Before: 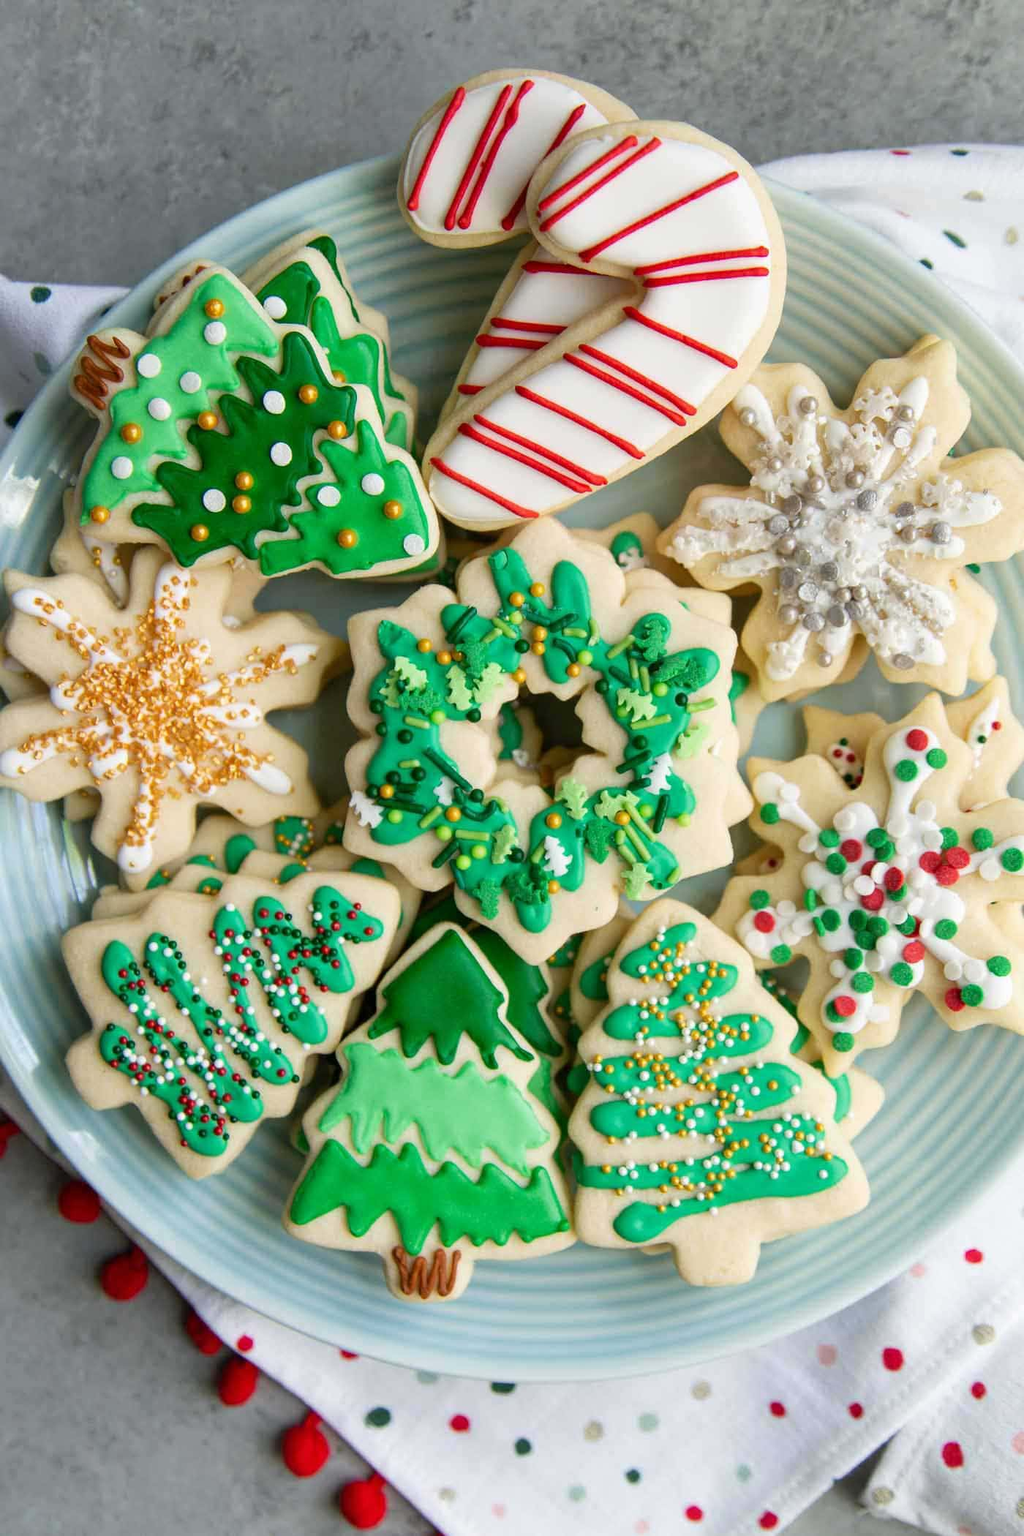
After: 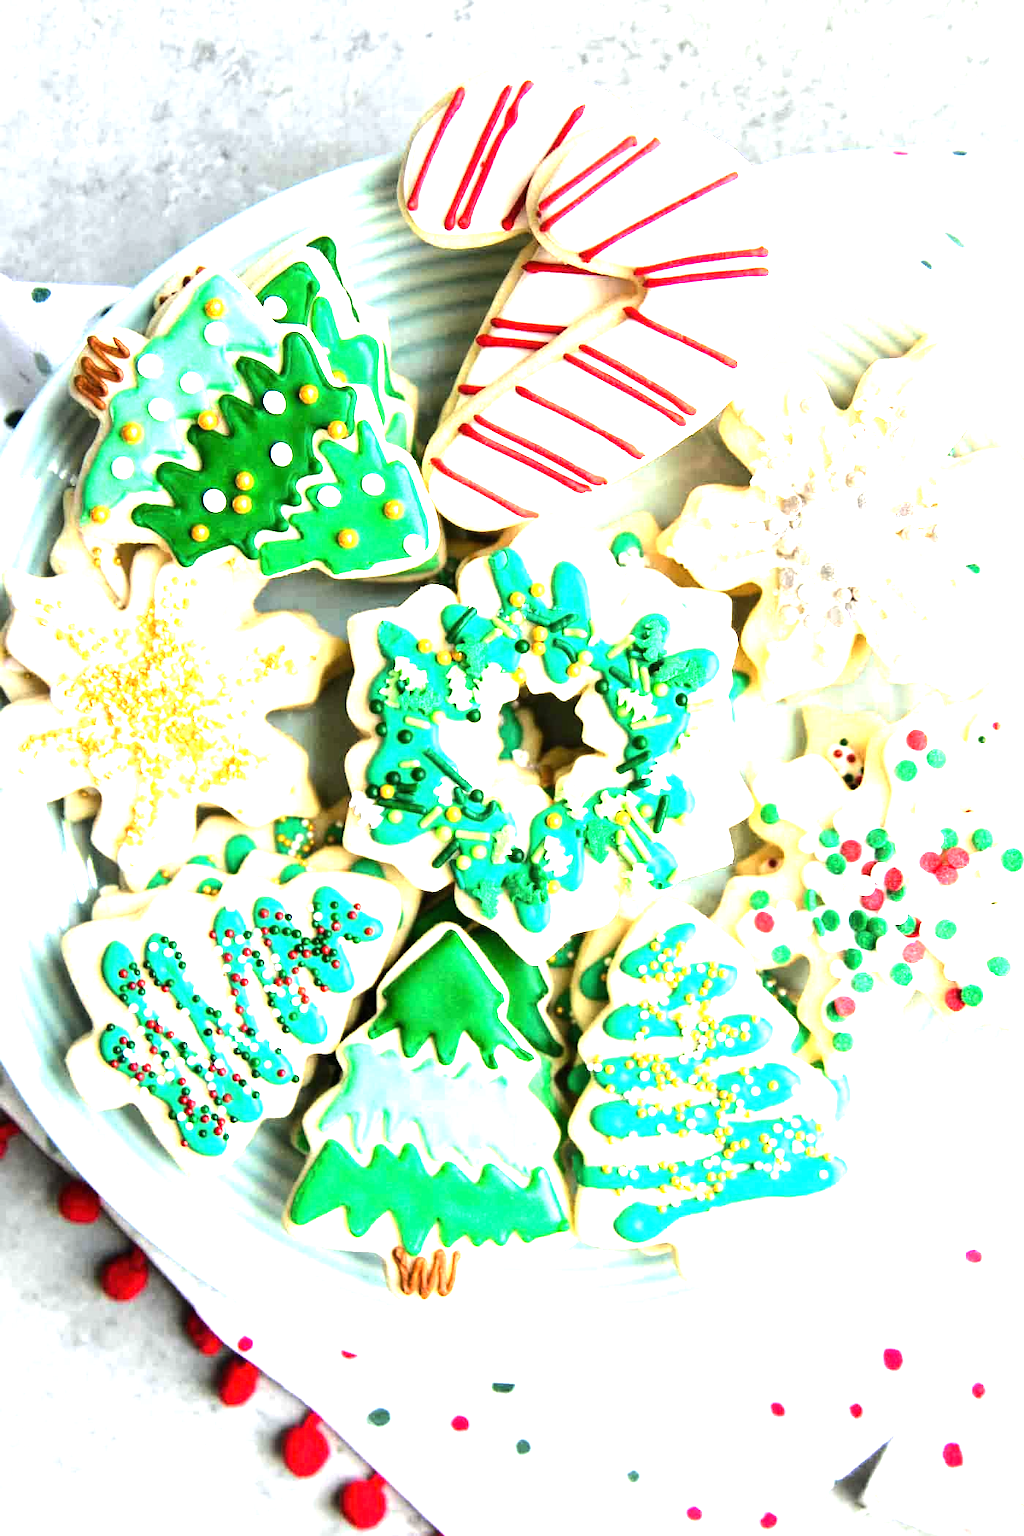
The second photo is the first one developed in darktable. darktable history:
exposure: black level correction 0, exposure 1.4 EV, compensate highlight preservation false
tone equalizer: -8 EV -1.08 EV, -7 EV -1.01 EV, -6 EV -0.867 EV, -5 EV -0.578 EV, -3 EV 0.578 EV, -2 EV 0.867 EV, -1 EV 1.01 EV, +0 EV 1.08 EV, edges refinement/feathering 500, mask exposure compensation -1.57 EV, preserve details no
